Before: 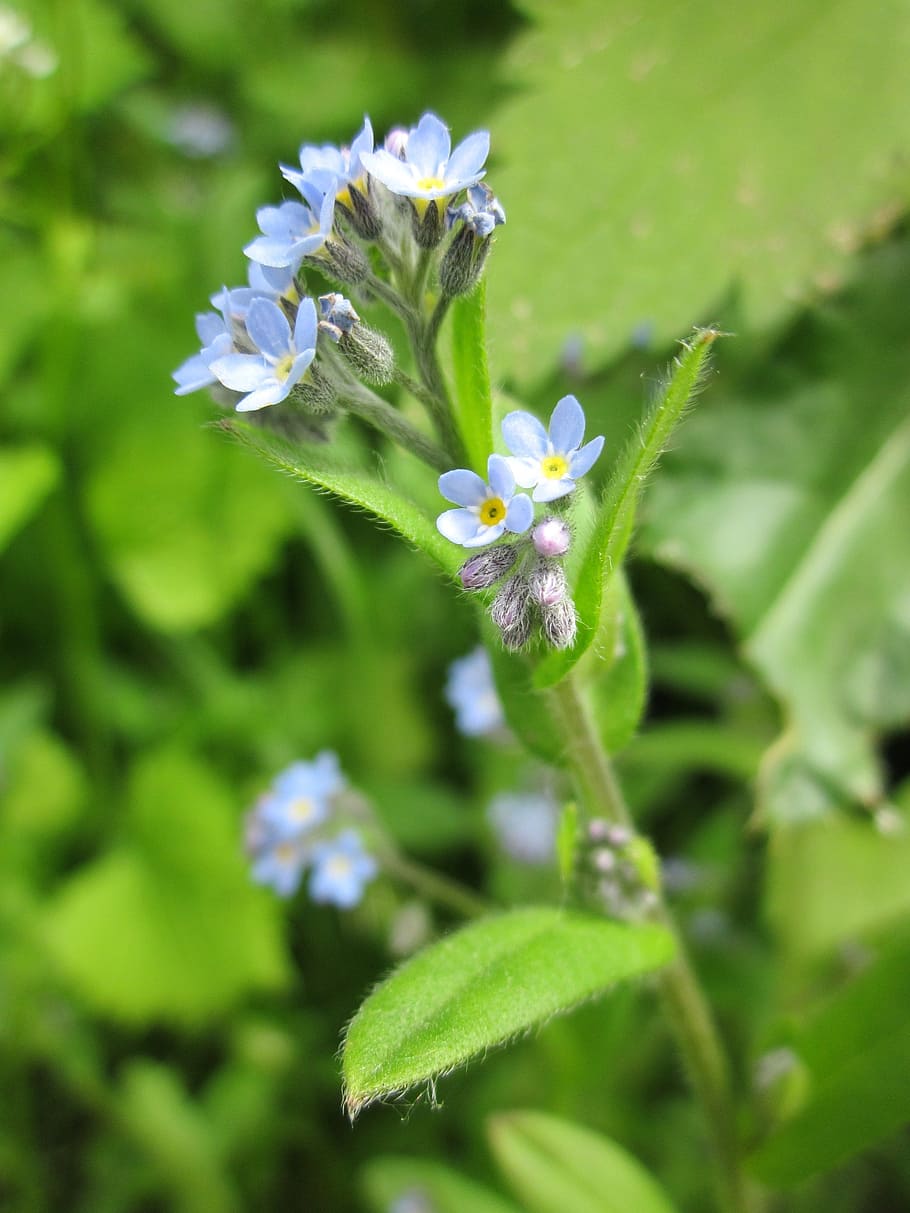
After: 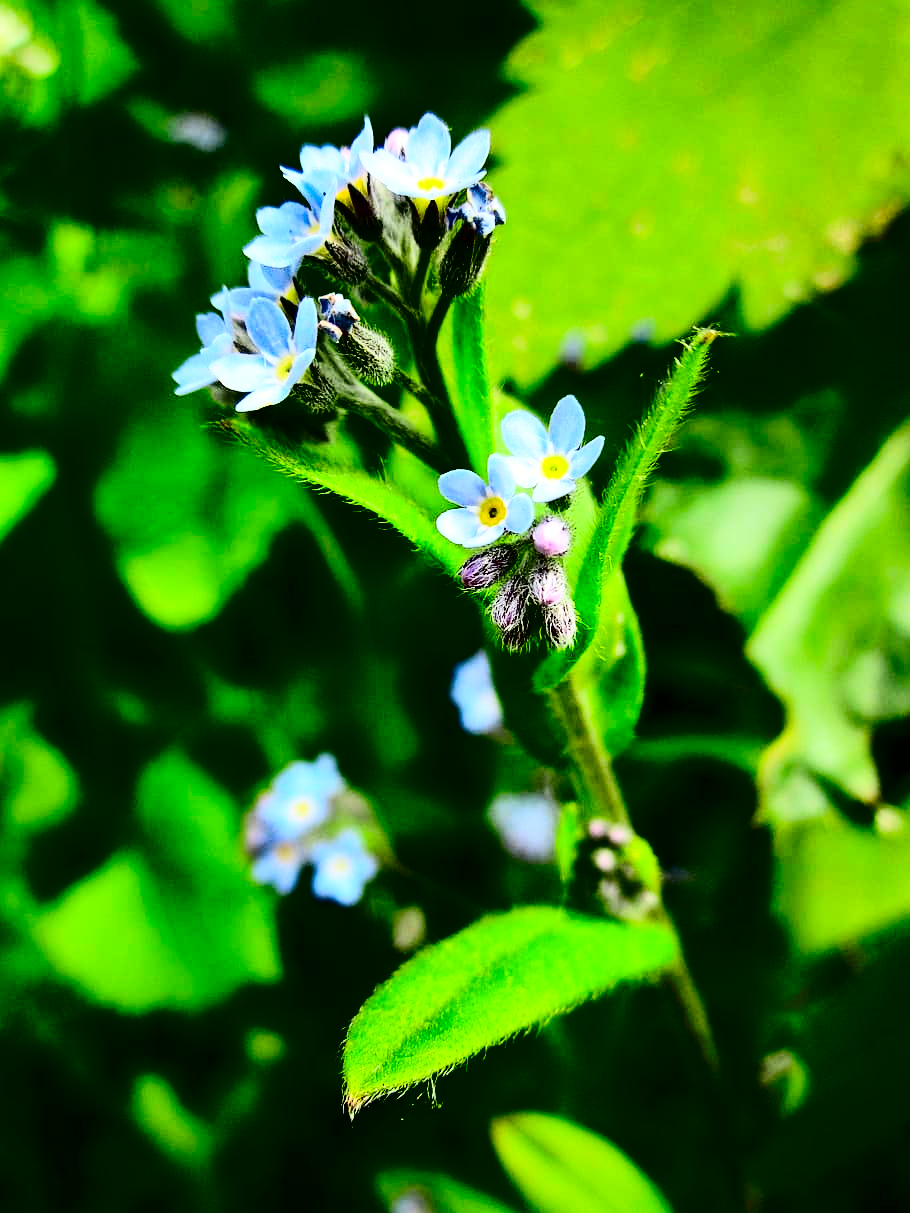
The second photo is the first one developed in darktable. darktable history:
contrast brightness saturation: contrast 0.767, brightness -0.999, saturation 0.992
